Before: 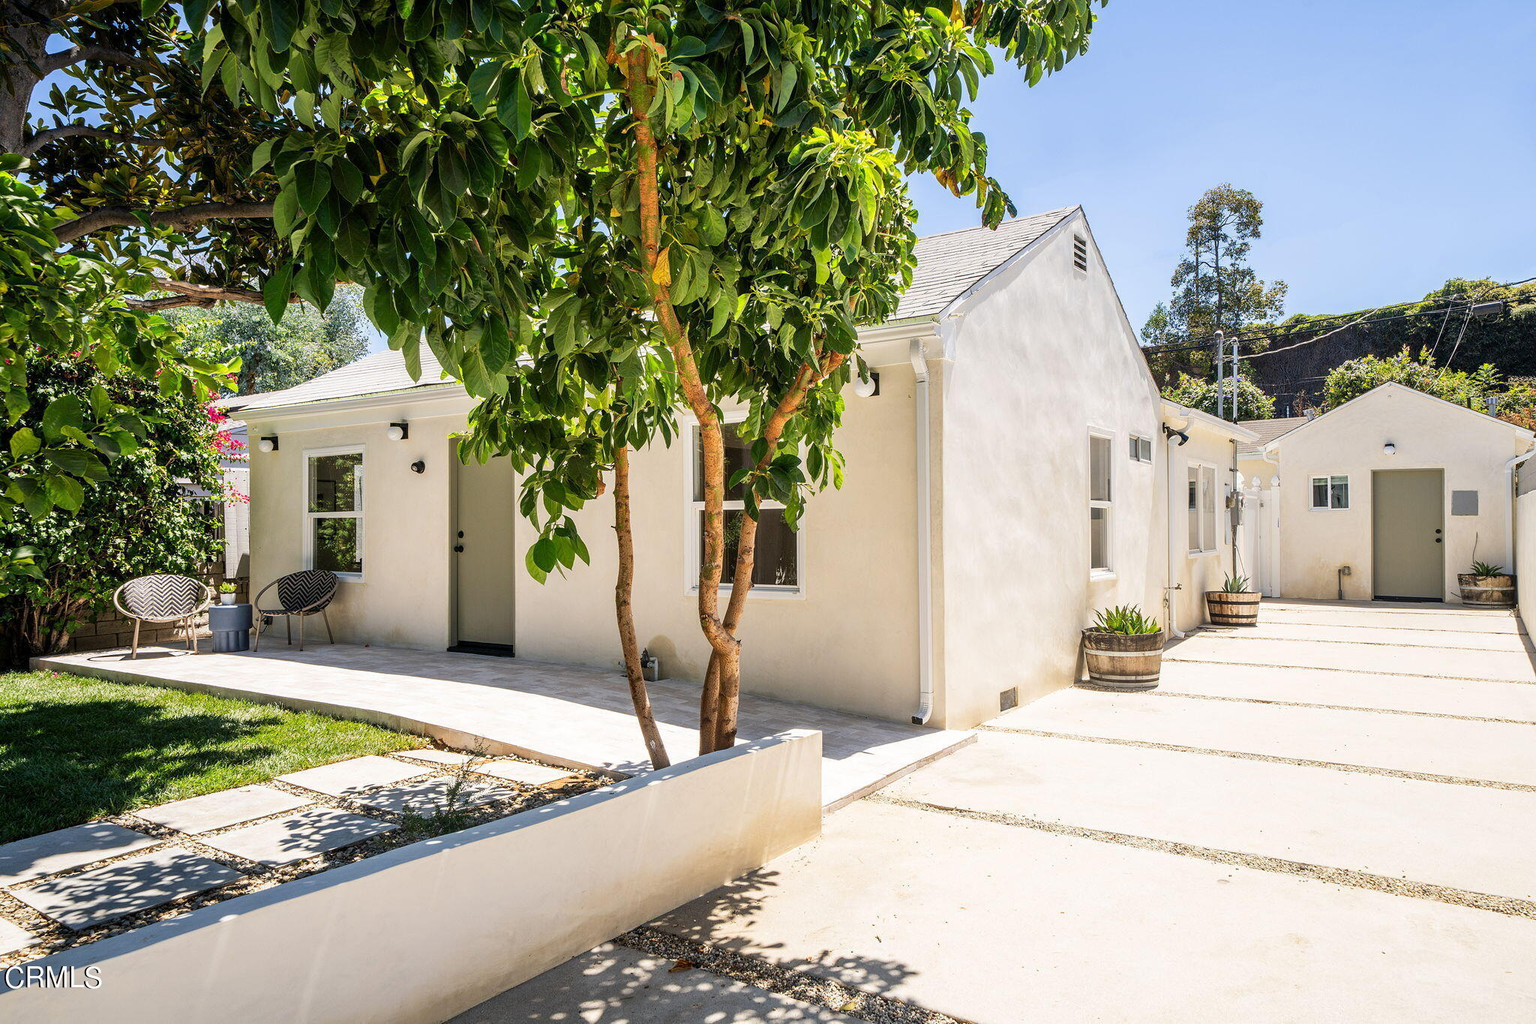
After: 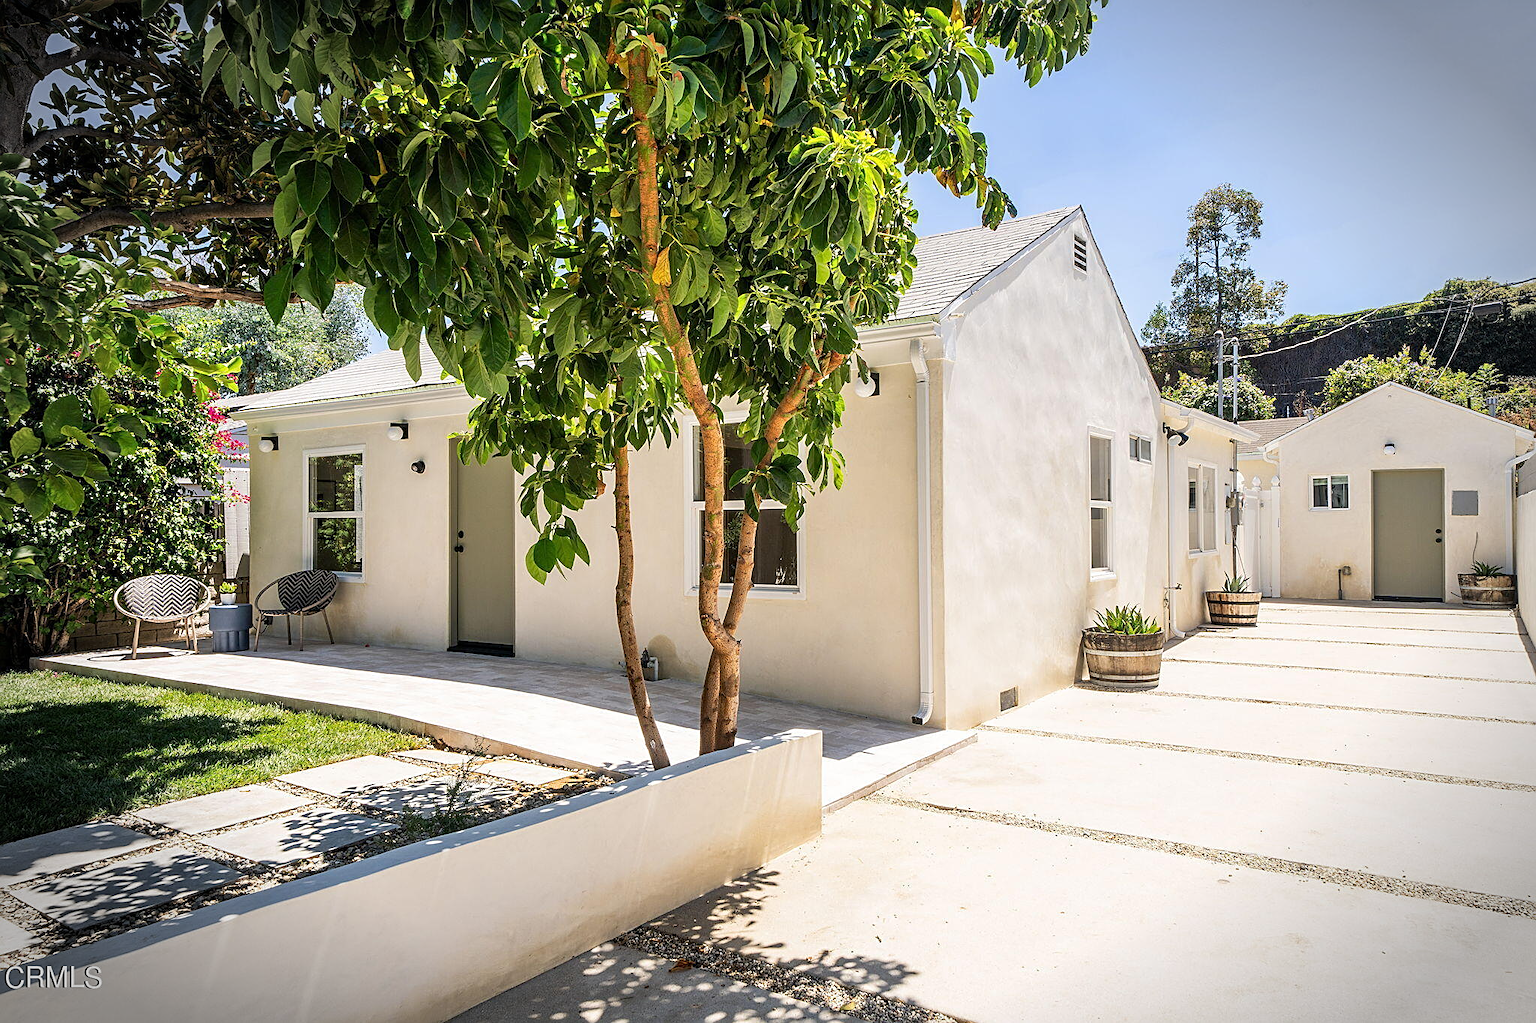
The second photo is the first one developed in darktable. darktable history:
sharpen: amount 0.498
vignetting: fall-off start 90.45%, fall-off radius 38.67%, width/height ratio 1.219, shape 1.3, unbound false
